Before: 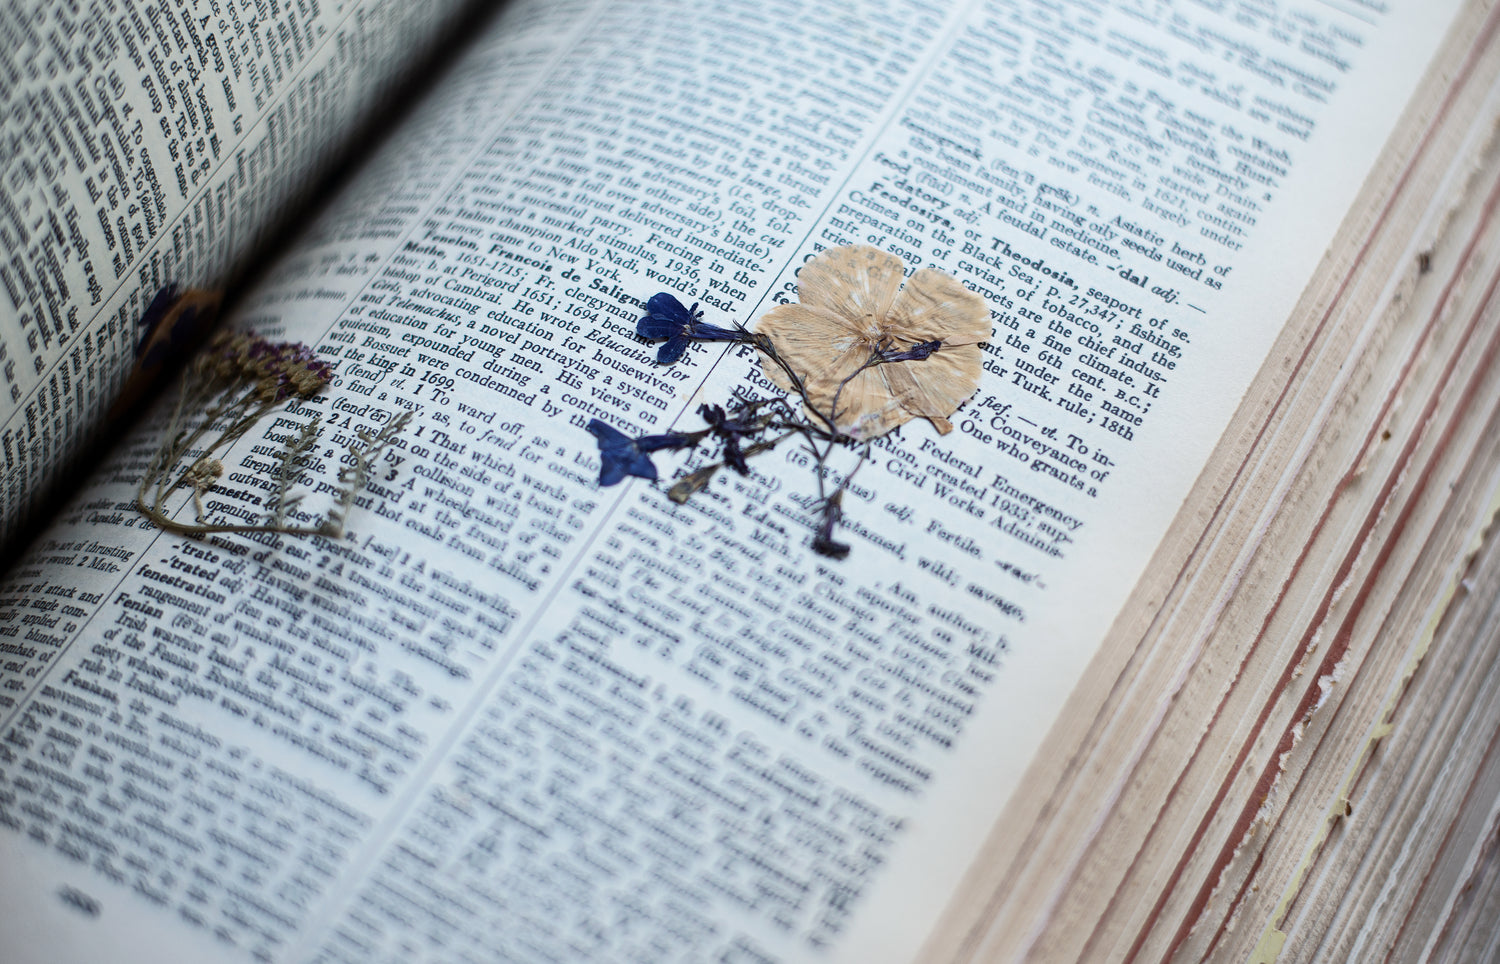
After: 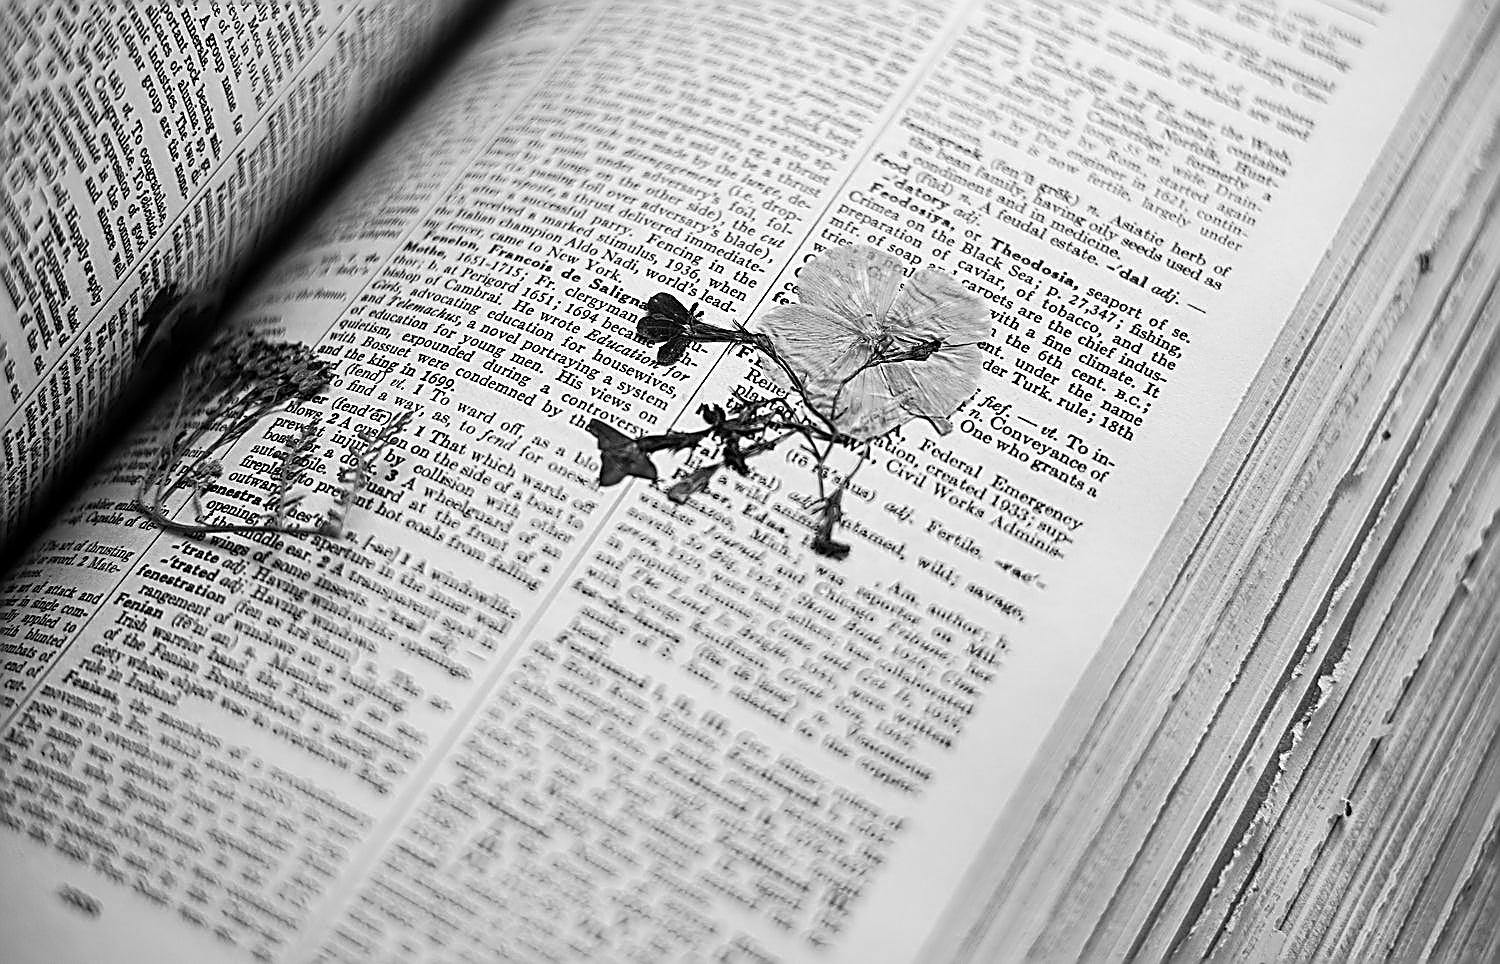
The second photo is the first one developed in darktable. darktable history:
sharpen: amount 1.861
monochrome: on, module defaults
color balance rgb: linear chroma grading › global chroma 15%, perceptual saturation grading › global saturation 30%
exposure: exposure 0.081 EV, compensate highlight preservation false
